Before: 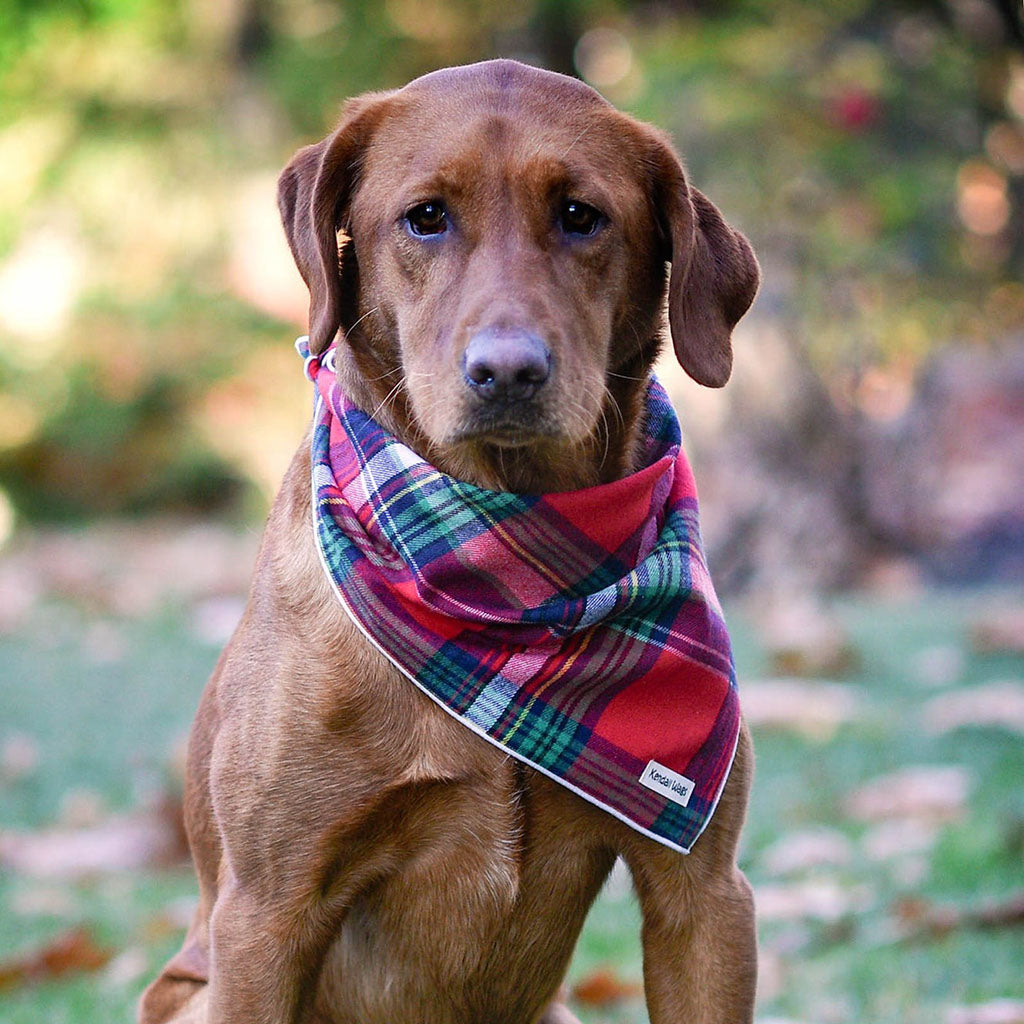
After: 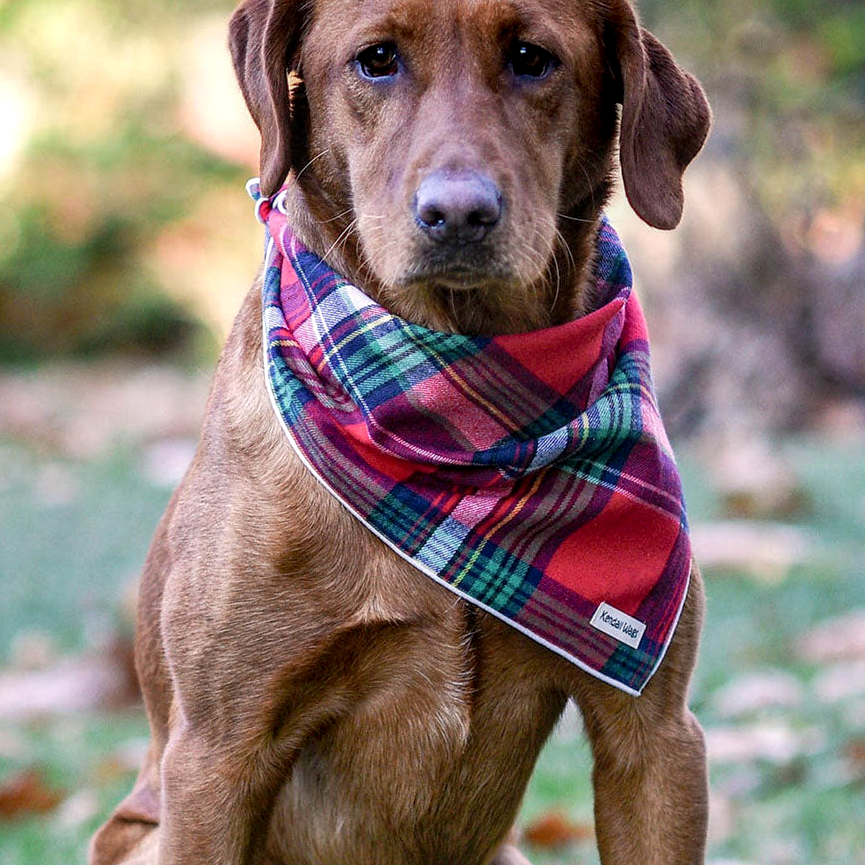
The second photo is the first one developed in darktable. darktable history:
local contrast: detail 130%
crop and rotate: left 4.842%, top 15.51%, right 10.668%
